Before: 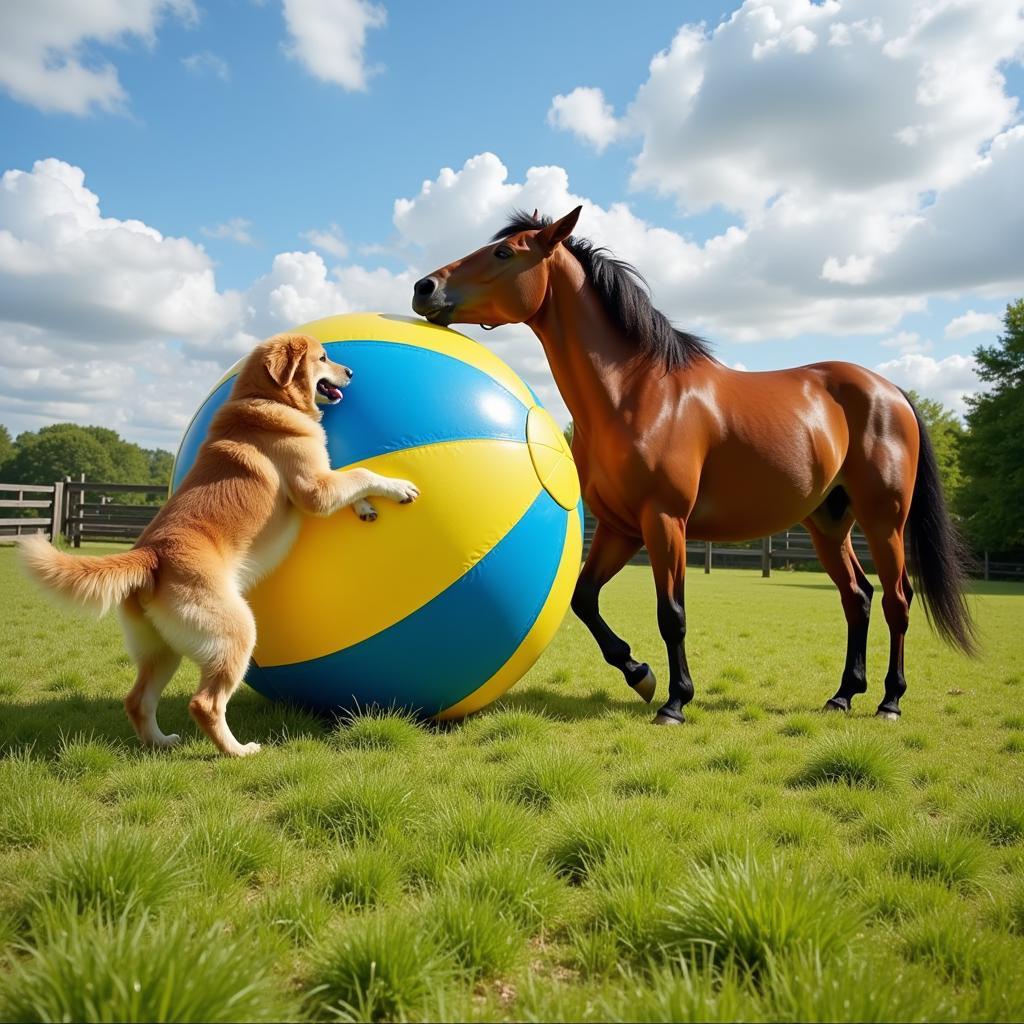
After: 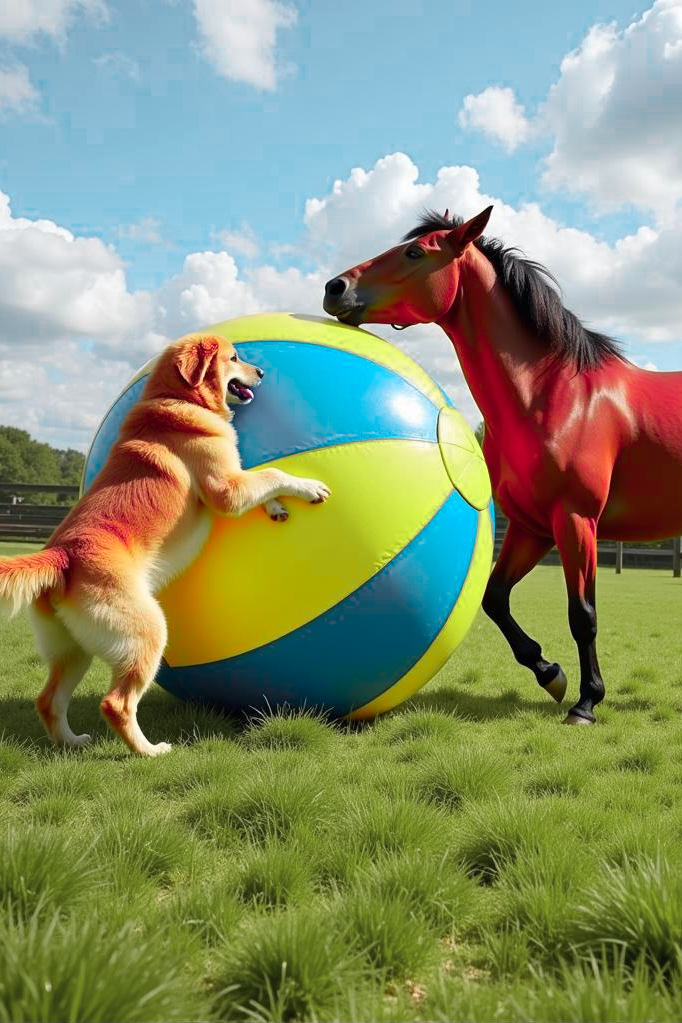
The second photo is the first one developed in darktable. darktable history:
crop and rotate: left 8.786%, right 24.548%
color zones: curves: ch0 [(0, 0.533) (0.126, 0.533) (0.234, 0.533) (0.368, 0.357) (0.5, 0.5) (0.625, 0.5) (0.74, 0.637) (0.875, 0.5)]; ch1 [(0.004, 0.708) (0.129, 0.662) (0.25, 0.5) (0.375, 0.331) (0.496, 0.396) (0.625, 0.649) (0.739, 0.26) (0.875, 0.5) (1, 0.478)]; ch2 [(0, 0.409) (0.132, 0.403) (0.236, 0.558) (0.379, 0.448) (0.5, 0.5) (0.625, 0.5) (0.691, 0.39) (0.875, 0.5)]
